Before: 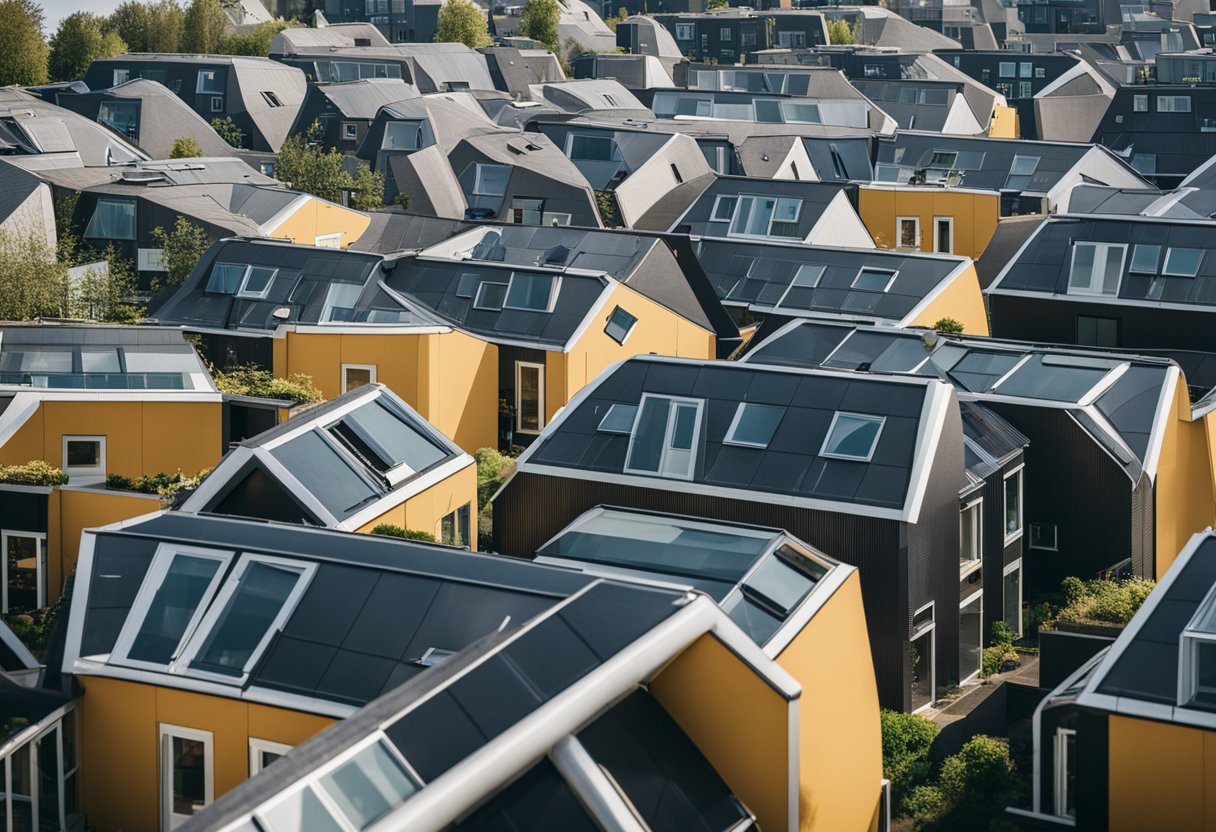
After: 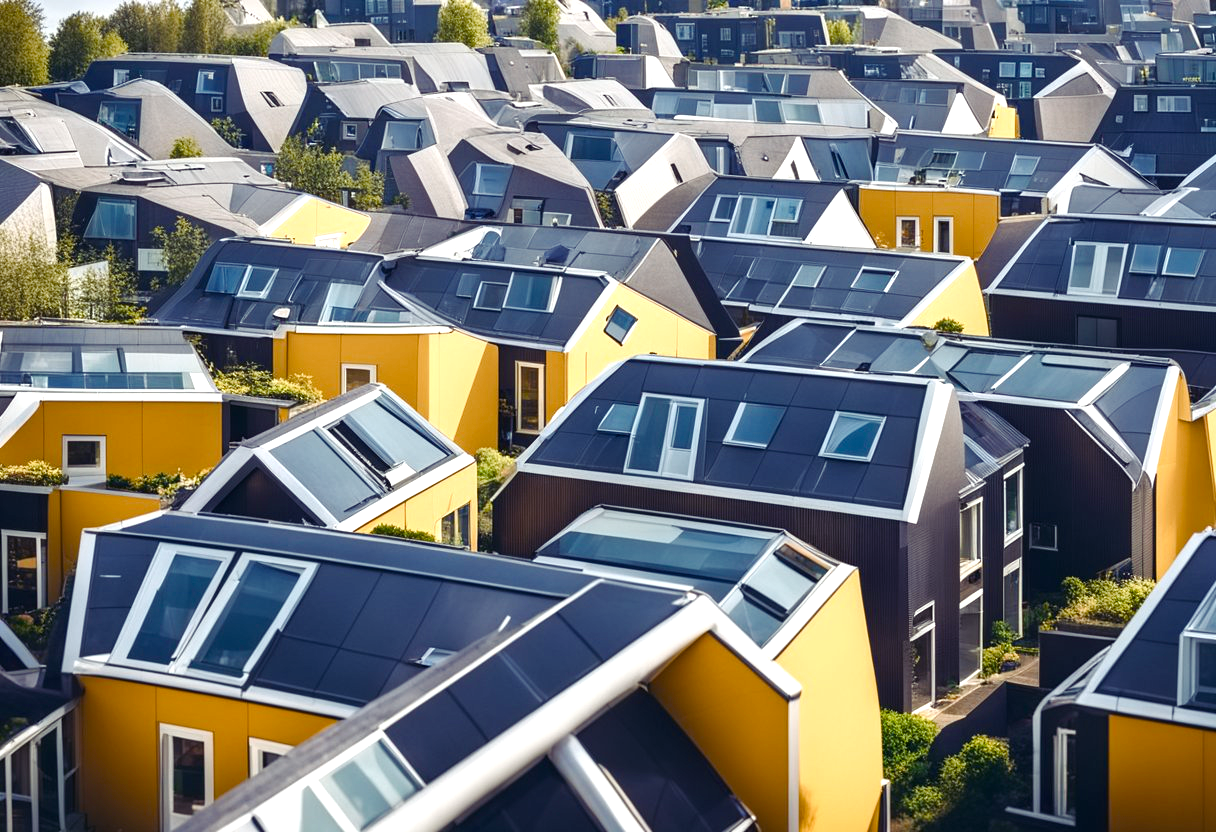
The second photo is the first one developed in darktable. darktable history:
exposure: black level correction 0, exposure 0.693 EV, compensate highlight preservation false
color balance rgb: shadows lift › luminance -21.471%, shadows lift › chroma 8.978%, shadows lift › hue 284.92°, perceptual saturation grading › global saturation 27.919%, perceptual saturation grading › highlights -25.663%, perceptual saturation grading › mid-tones 25.318%, perceptual saturation grading › shadows 49.576%, global vibrance 9.927%
contrast equalizer: octaves 7, y [[0.5 ×6], [0.5 ×6], [0.5 ×6], [0 ×6], [0, 0, 0, 0.581, 0.011, 0]]
